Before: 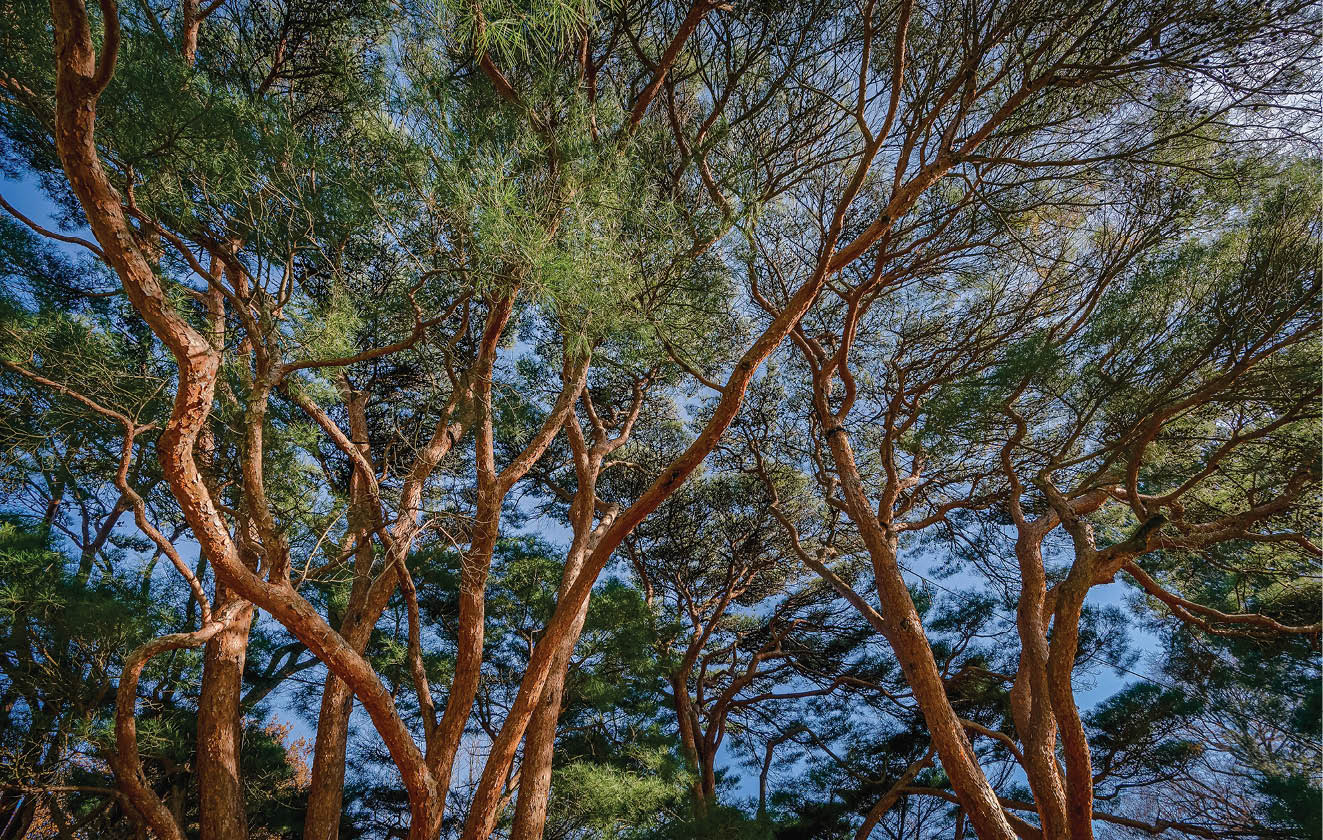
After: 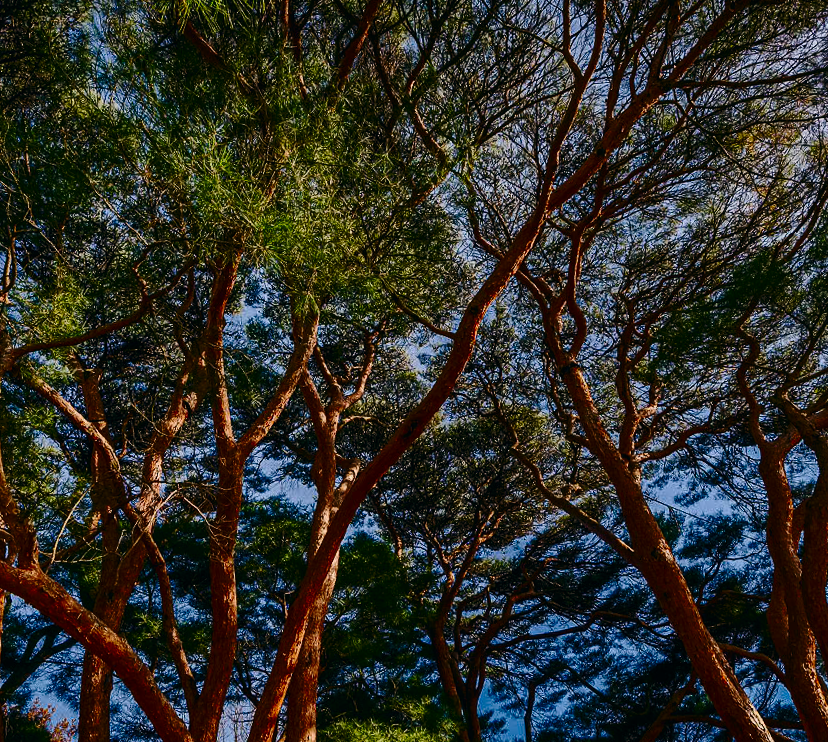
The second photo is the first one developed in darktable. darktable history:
base curve: curves: ch0 [(0, 0) (0.073, 0.04) (0.157, 0.139) (0.492, 0.492) (0.758, 0.758) (1, 1)], preserve colors none
crop and rotate: left 18.442%, right 15.508%
exposure: black level correction 0, exposure -0.766 EV, compensate highlight preservation false
contrast brightness saturation: contrast 0.4, brightness 0.1, saturation 0.21
color balance rgb: perceptual saturation grading › global saturation 10%, global vibrance 10%
color balance: lift [1, 0.998, 1.001, 1.002], gamma [1, 1.02, 1, 0.98], gain [1, 1.02, 1.003, 0.98]
rotate and perspective: rotation -5°, crop left 0.05, crop right 0.952, crop top 0.11, crop bottom 0.89
